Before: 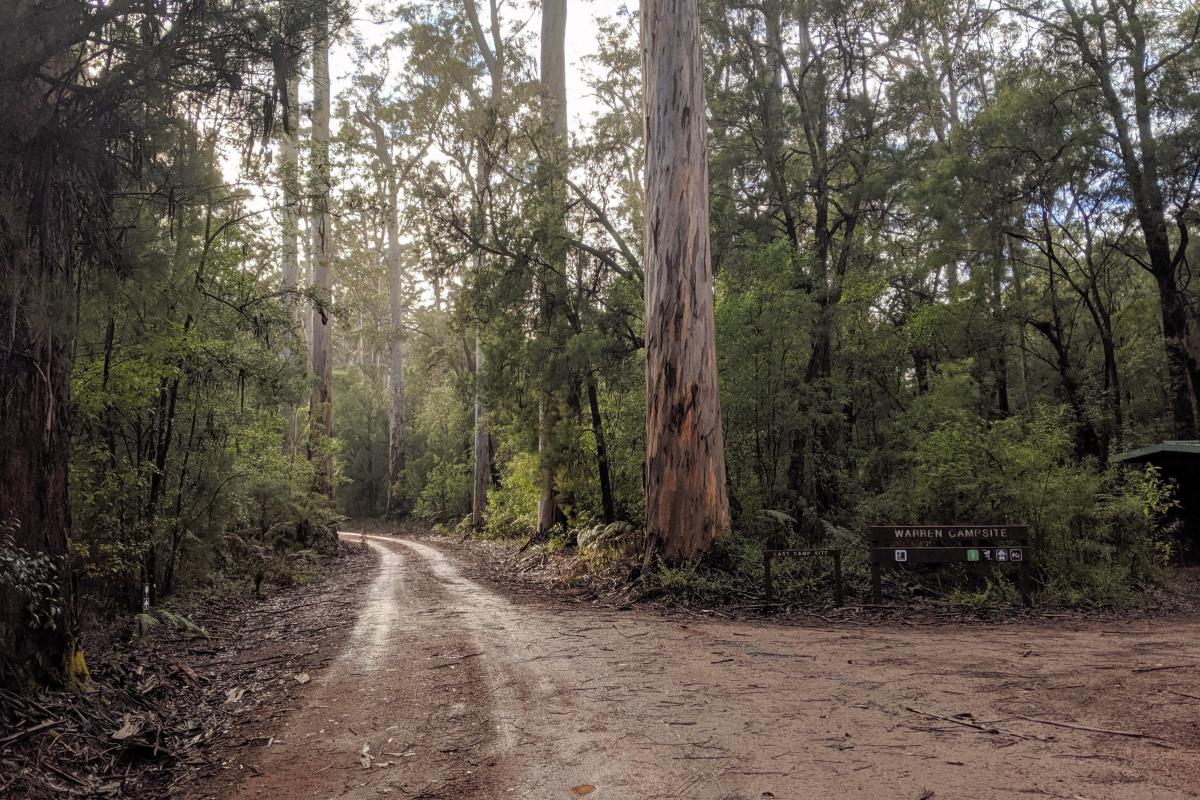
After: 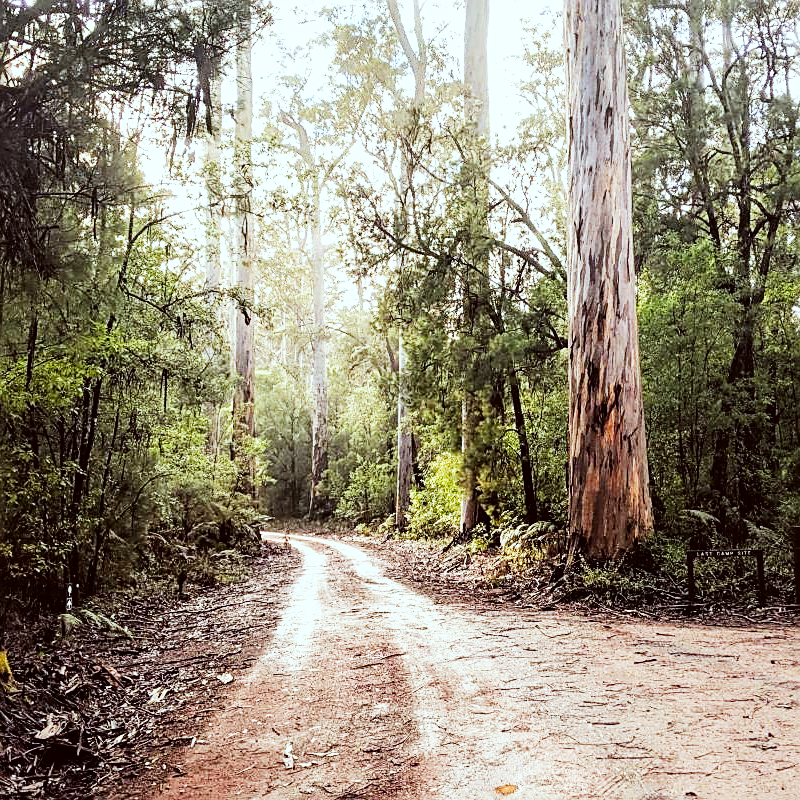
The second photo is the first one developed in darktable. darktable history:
crop and rotate: left 6.461%, right 26.84%
sharpen: on, module defaults
color correction: highlights a* -4.89, highlights b* -4.13, shadows a* 4.03, shadows b* 4.05
tone equalizer: -8 EV -0.393 EV, -7 EV -0.364 EV, -6 EV -0.353 EV, -5 EV -0.223 EV, -3 EV 0.243 EV, -2 EV 0.346 EV, -1 EV 0.413 EV, +0 EV 0.436 EV
base curve: curves: ch0 [(0, 0) (0.007, 0.004) (0.027, 0.03) (0.046, 0.07) (0.207, 0.54) (0.442, 0.872) (0.673, 0.972) (1, 1)], preserve colors none
